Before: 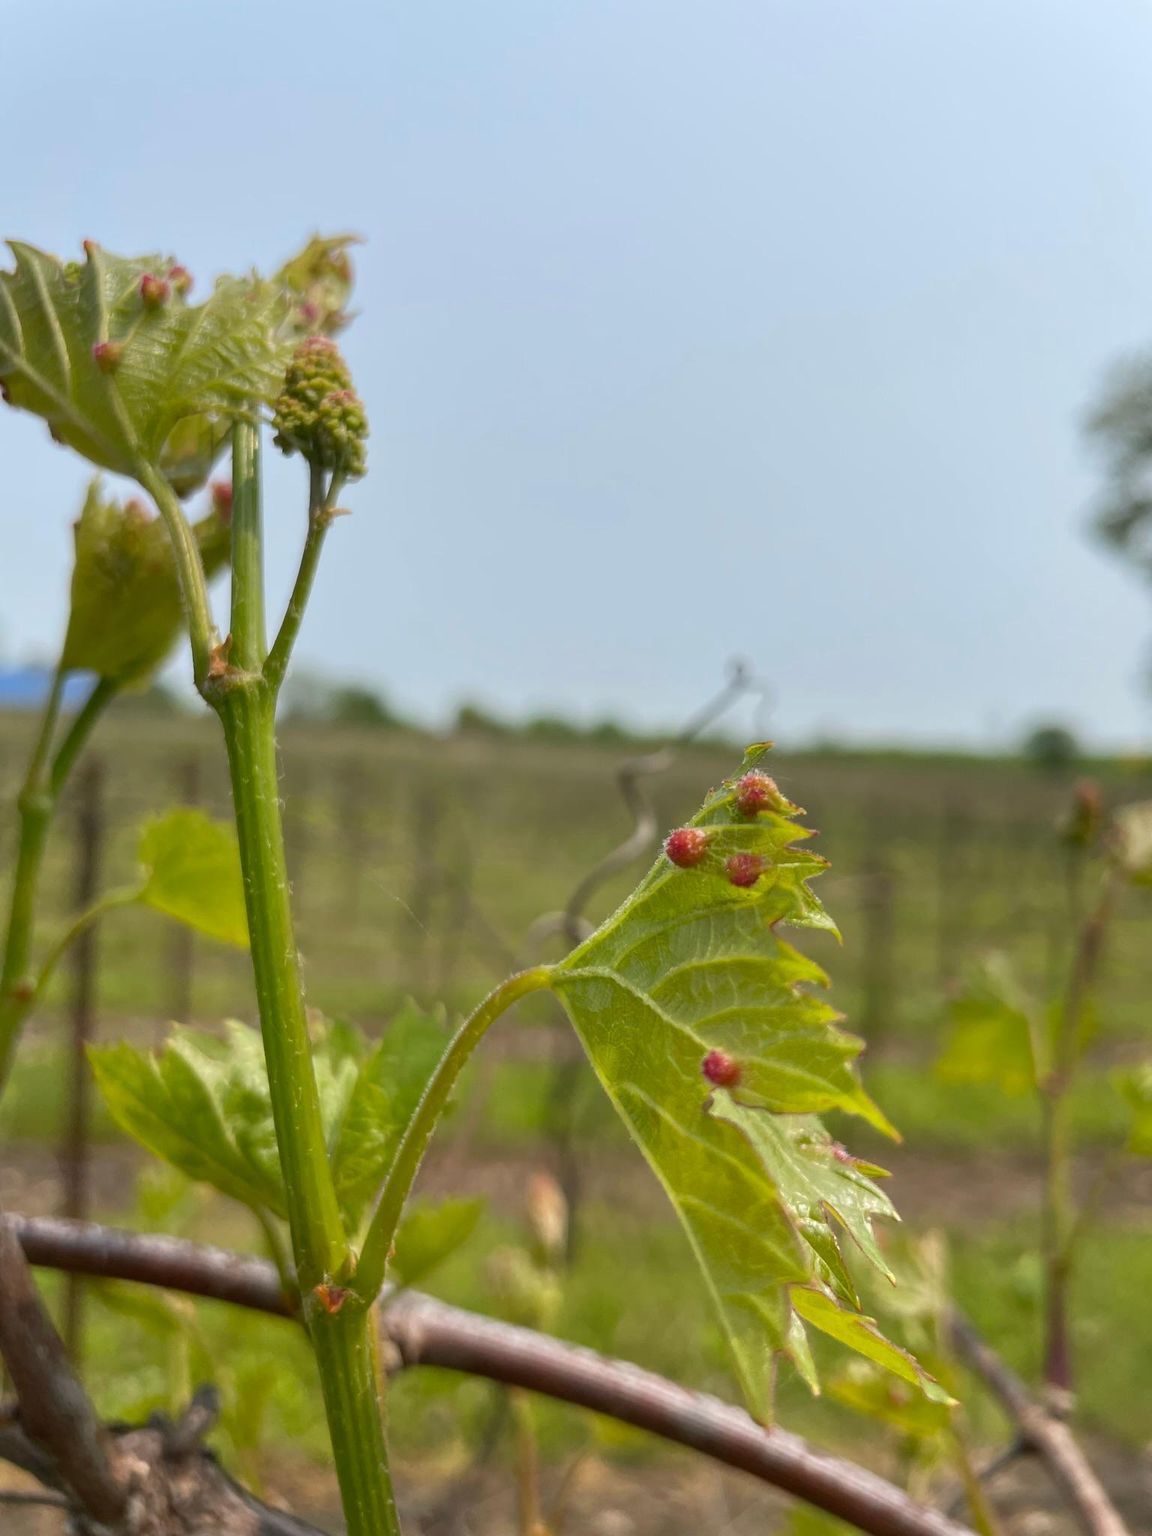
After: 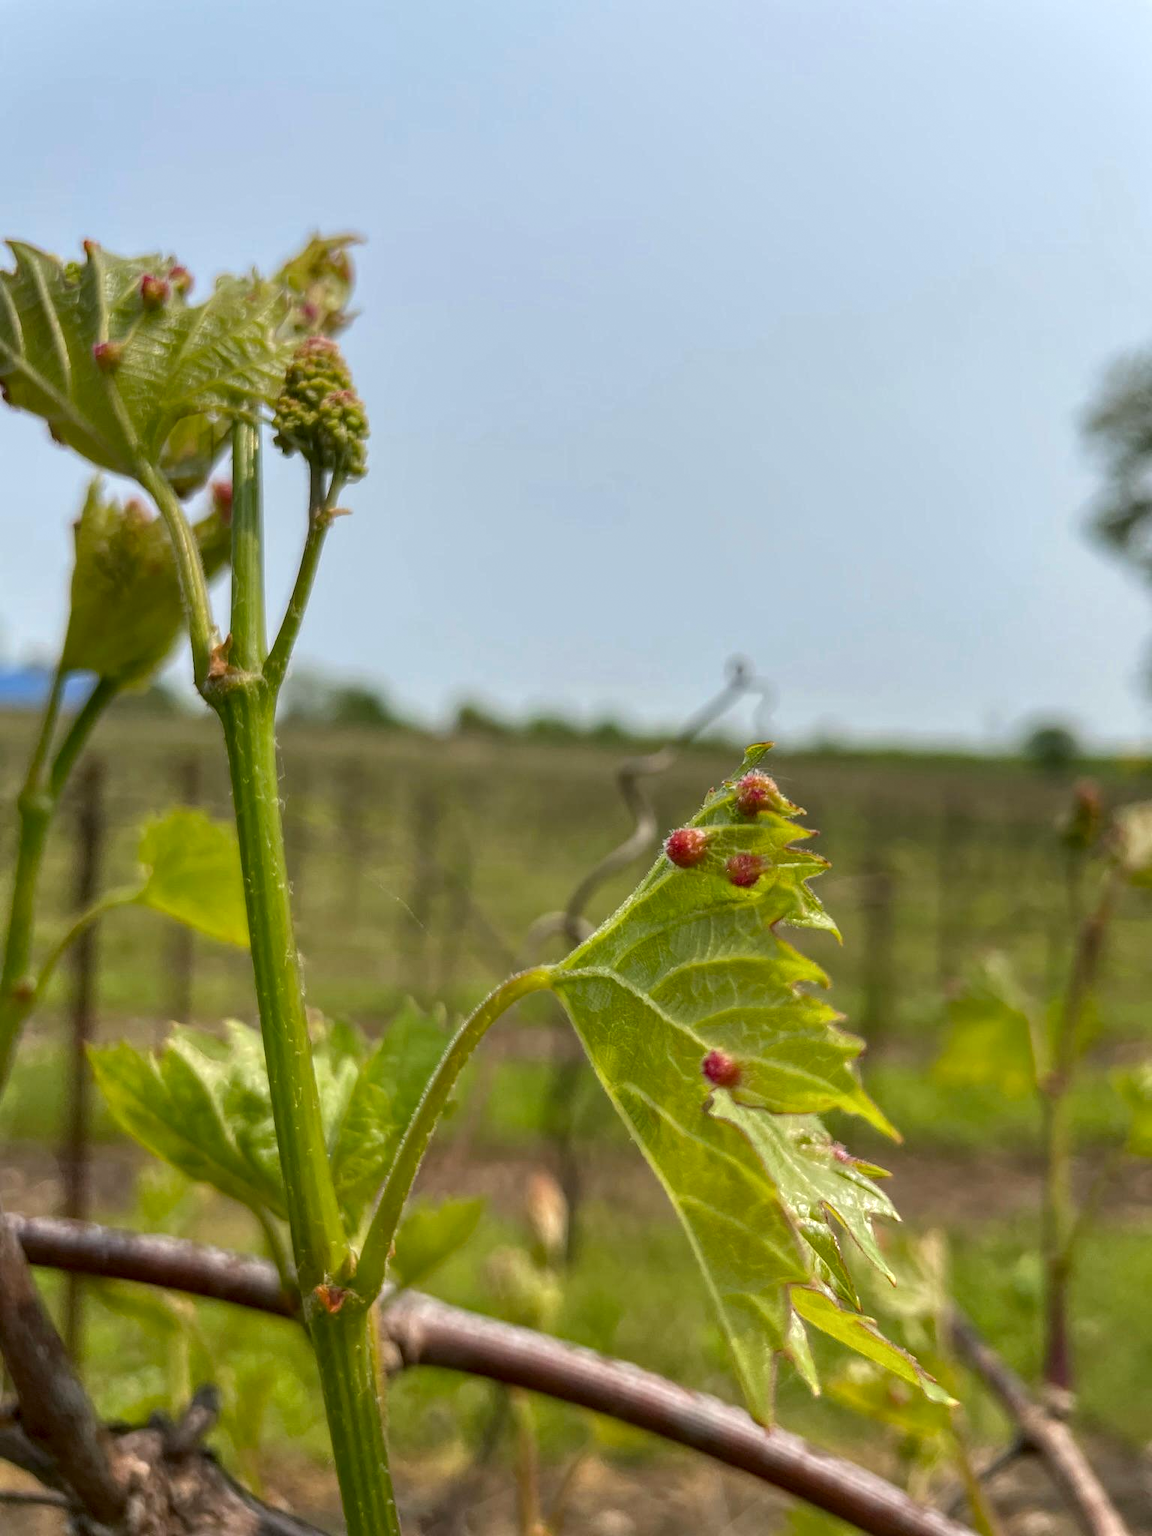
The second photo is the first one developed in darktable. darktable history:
haze removal: compatibility mode true, adaptive false
local contrast: detail 130%
grain: coarseness 0.81 ISO, strength 1.34%, mid-tones bias 0%
